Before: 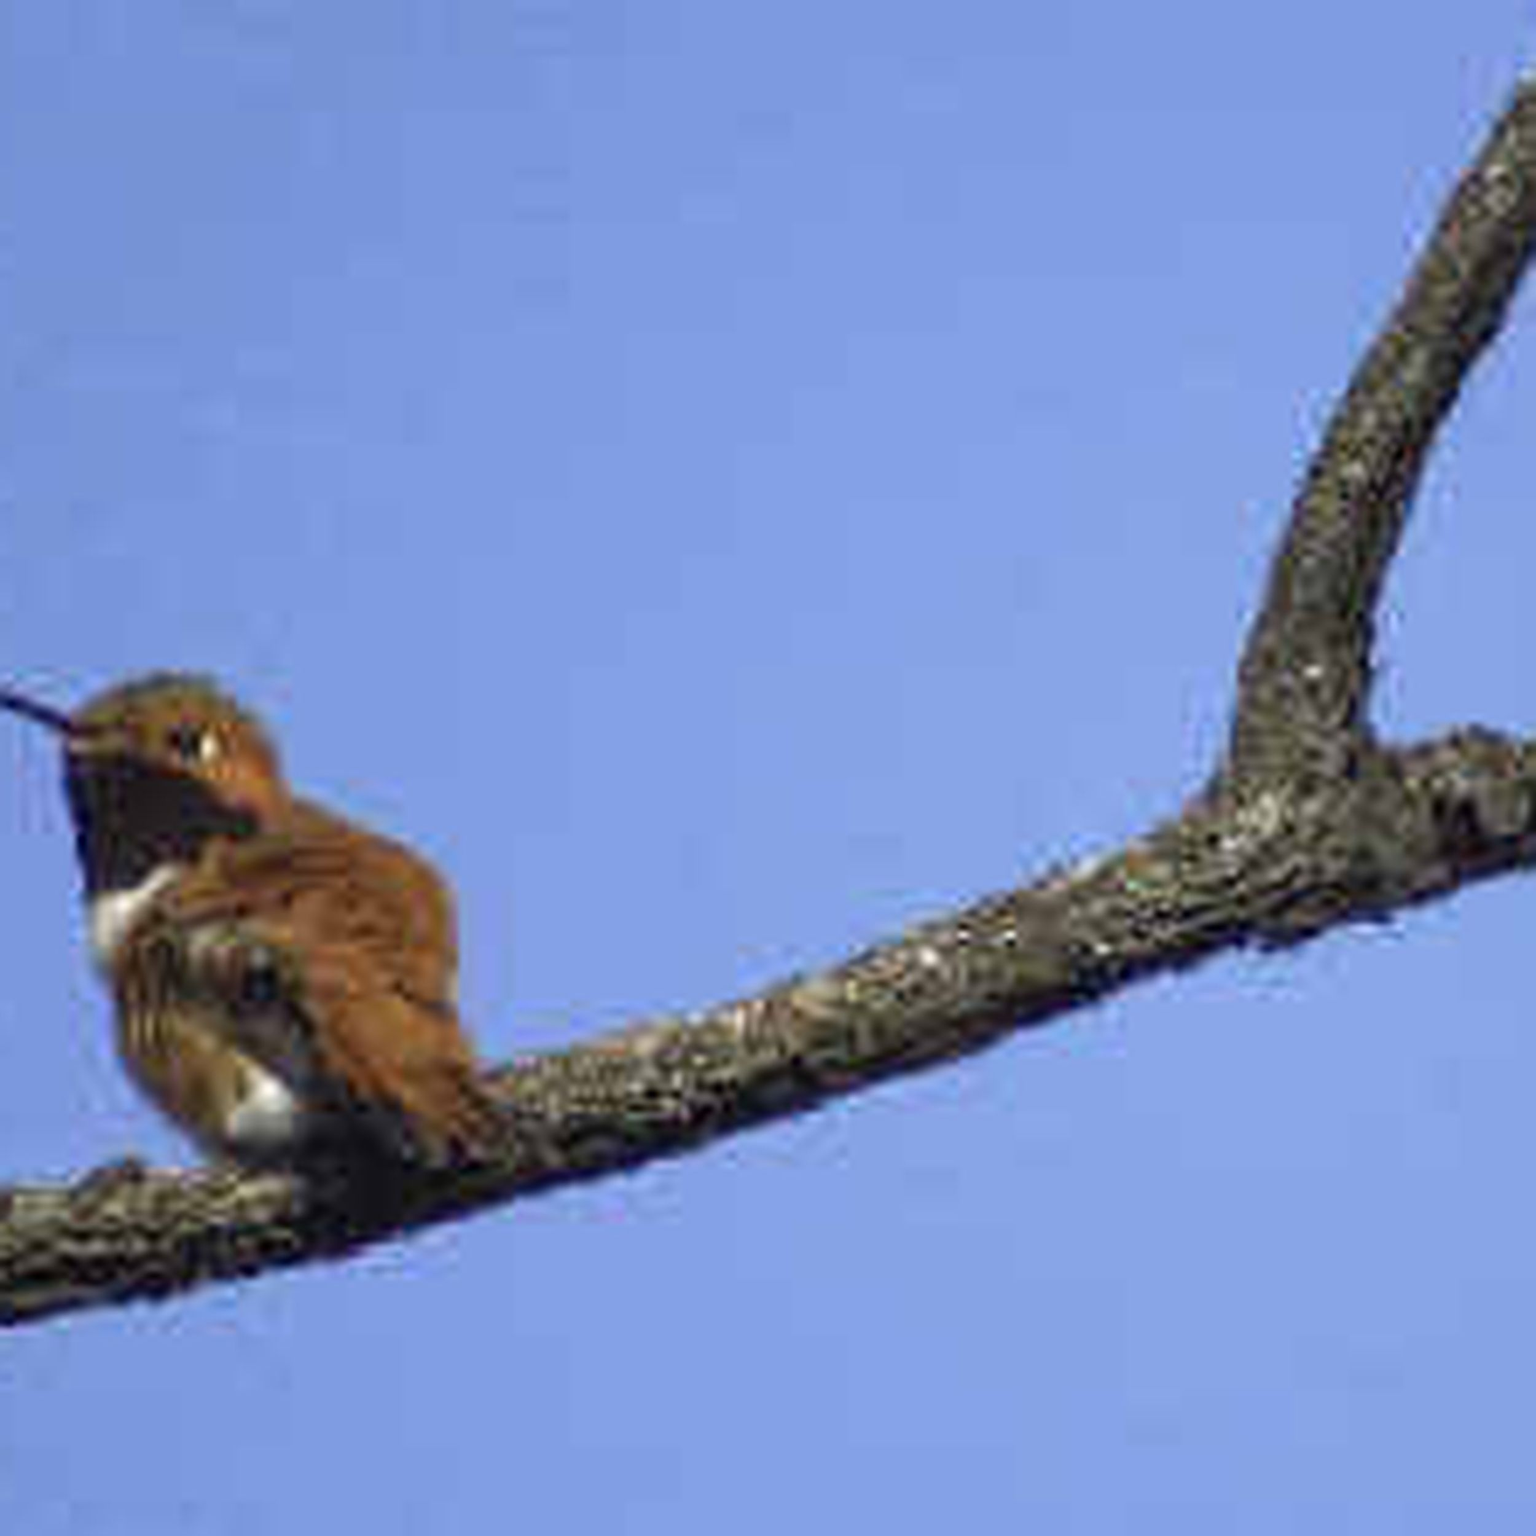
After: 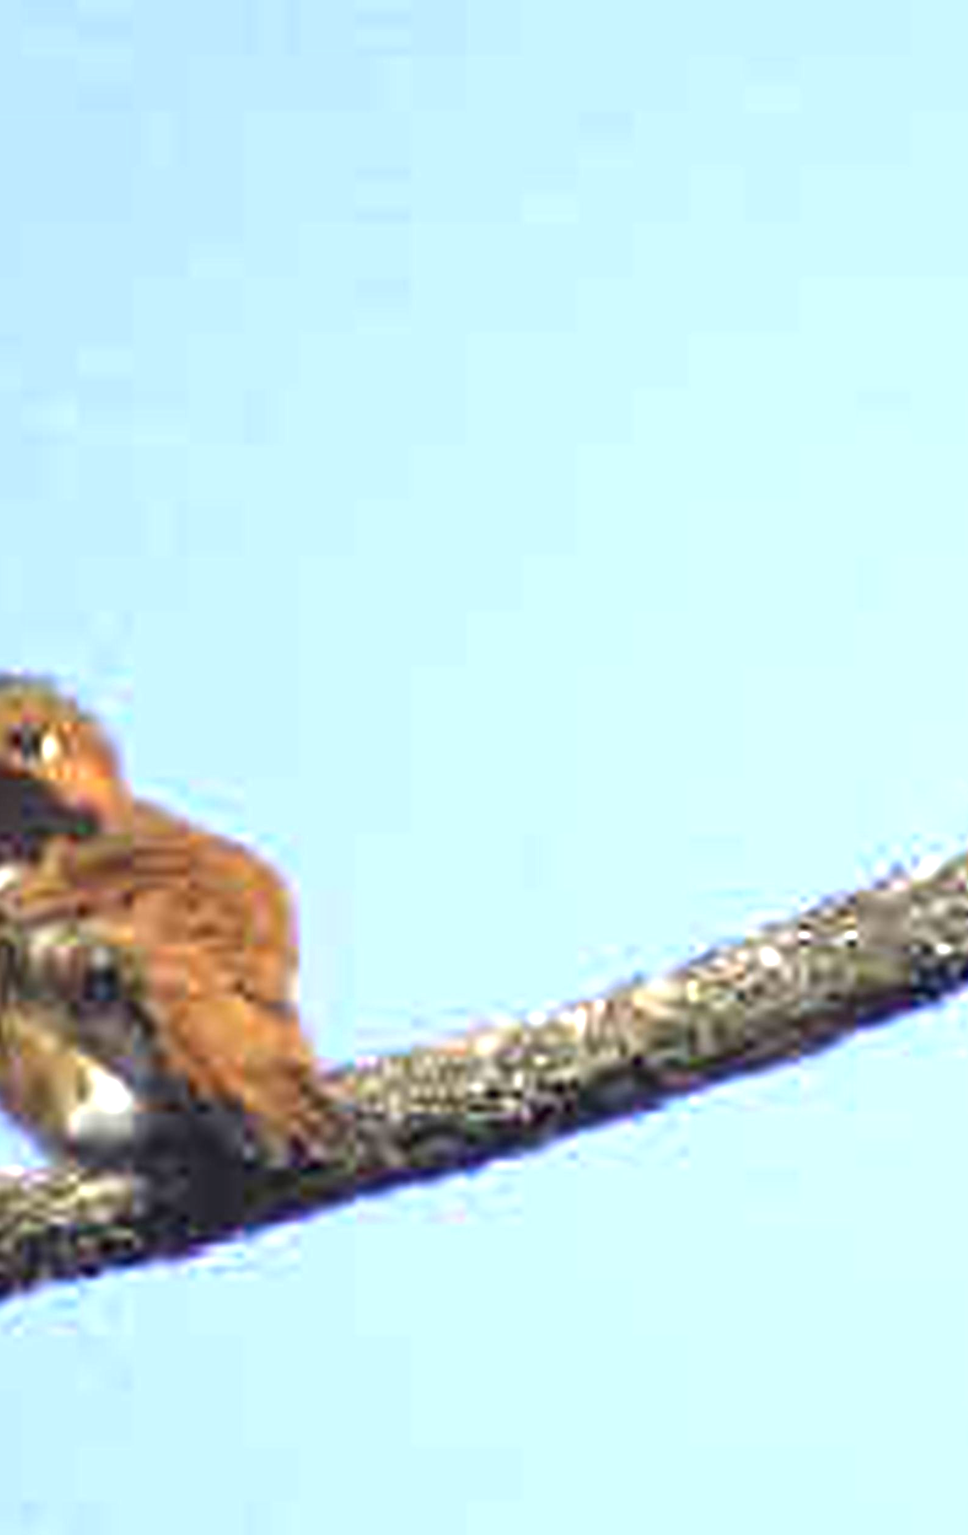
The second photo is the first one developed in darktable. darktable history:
crop: left 10.393%, right 26.496%
exposure: black level correction 0, exposure 1.499 EV, compensate exposure bias true, compensate highlight preservation false
